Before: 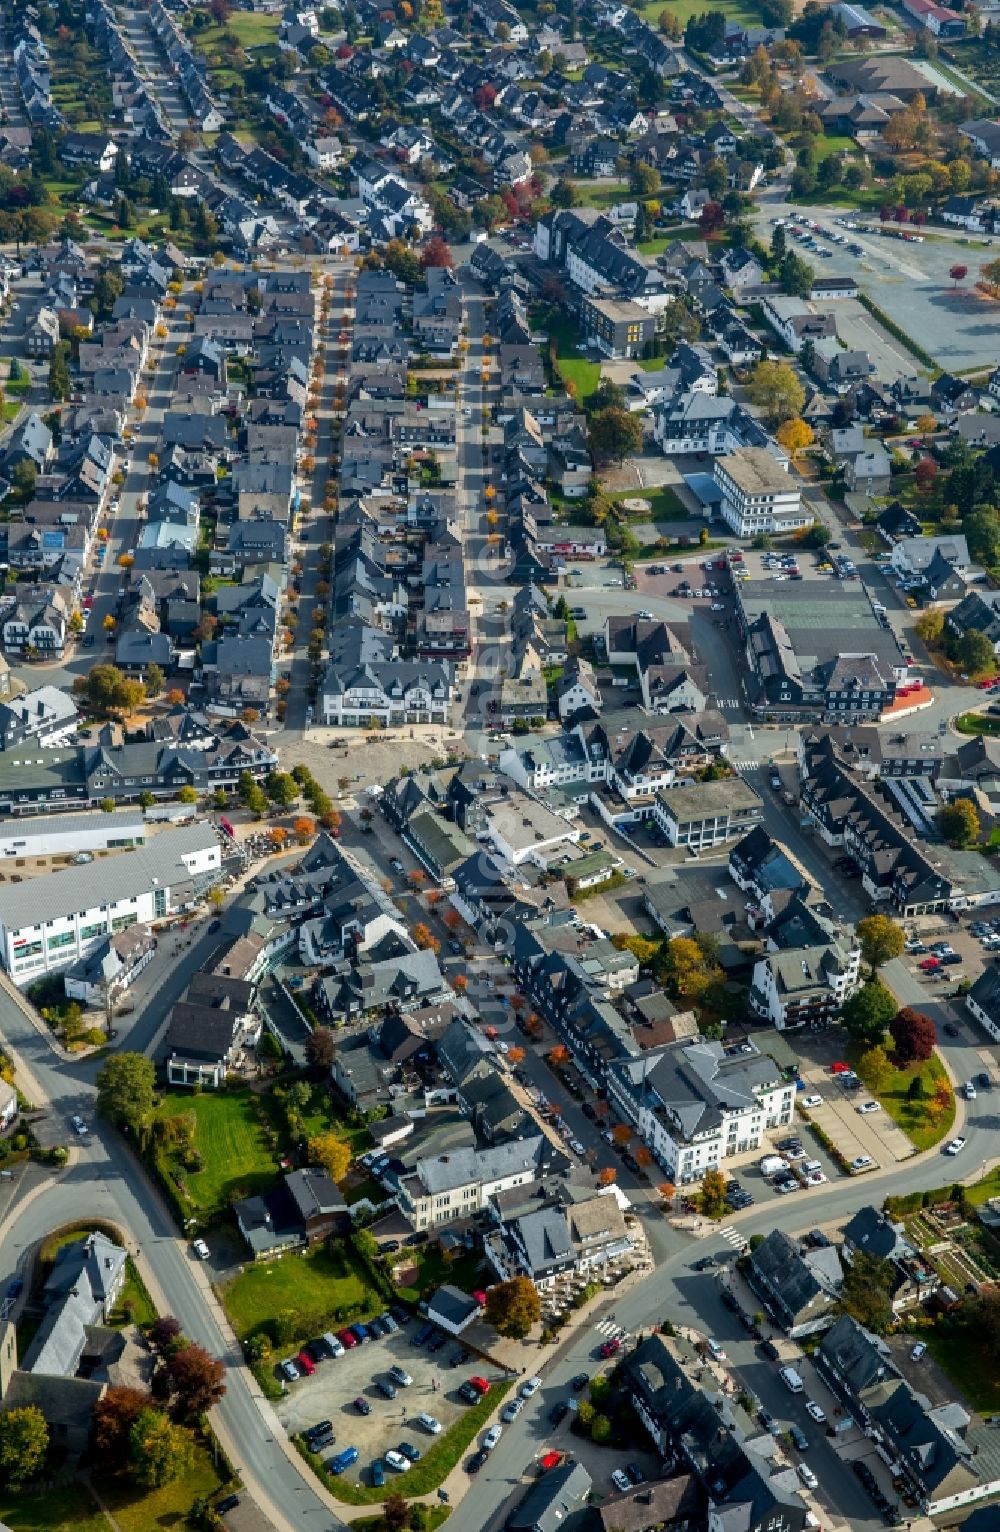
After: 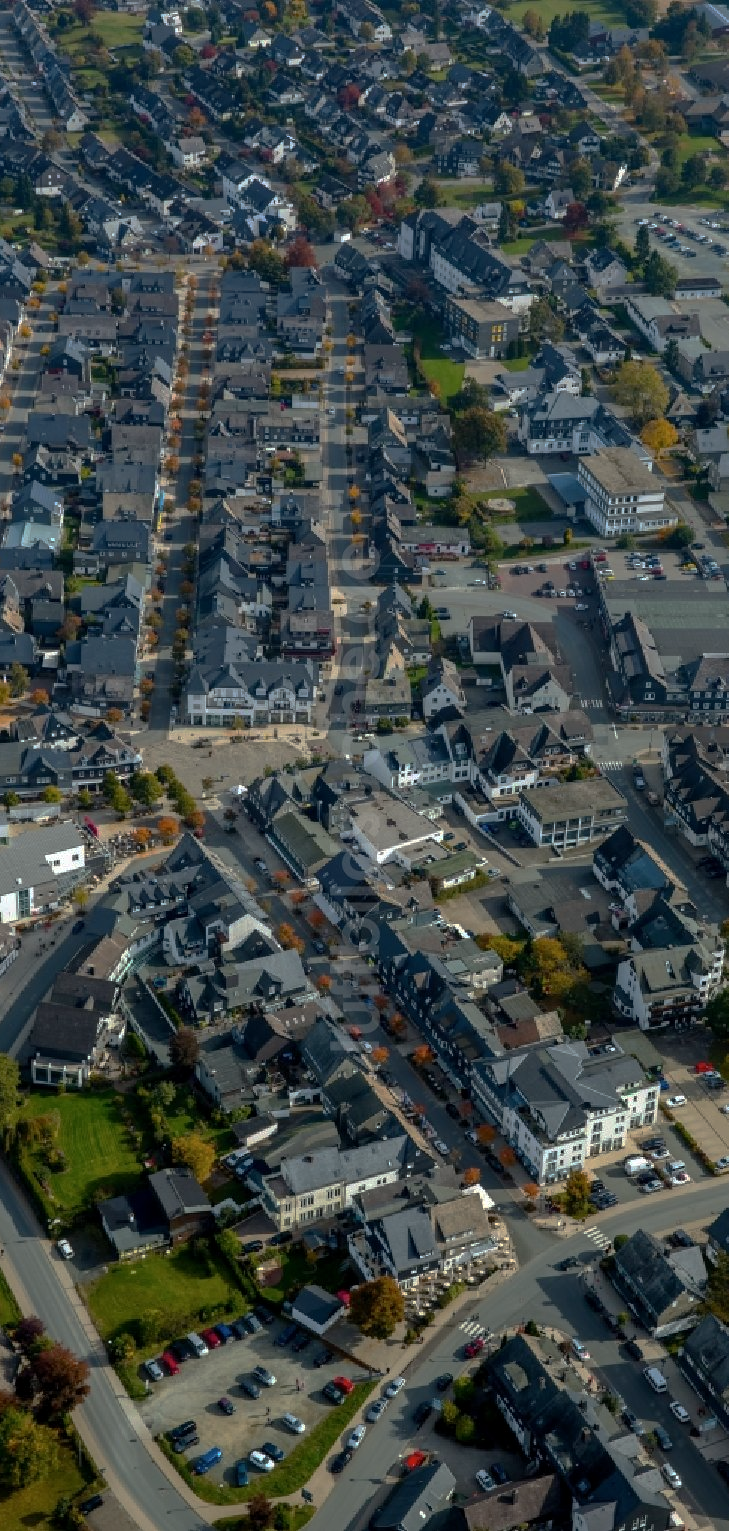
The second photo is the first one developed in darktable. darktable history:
crop: left 13.677%, right 13.375%
tone equalizer: -8 EV -0.544 EV
base curve: curves: ch0 [(0, 0) (0.841, 0.609) (1, 1)], preserve colors none
